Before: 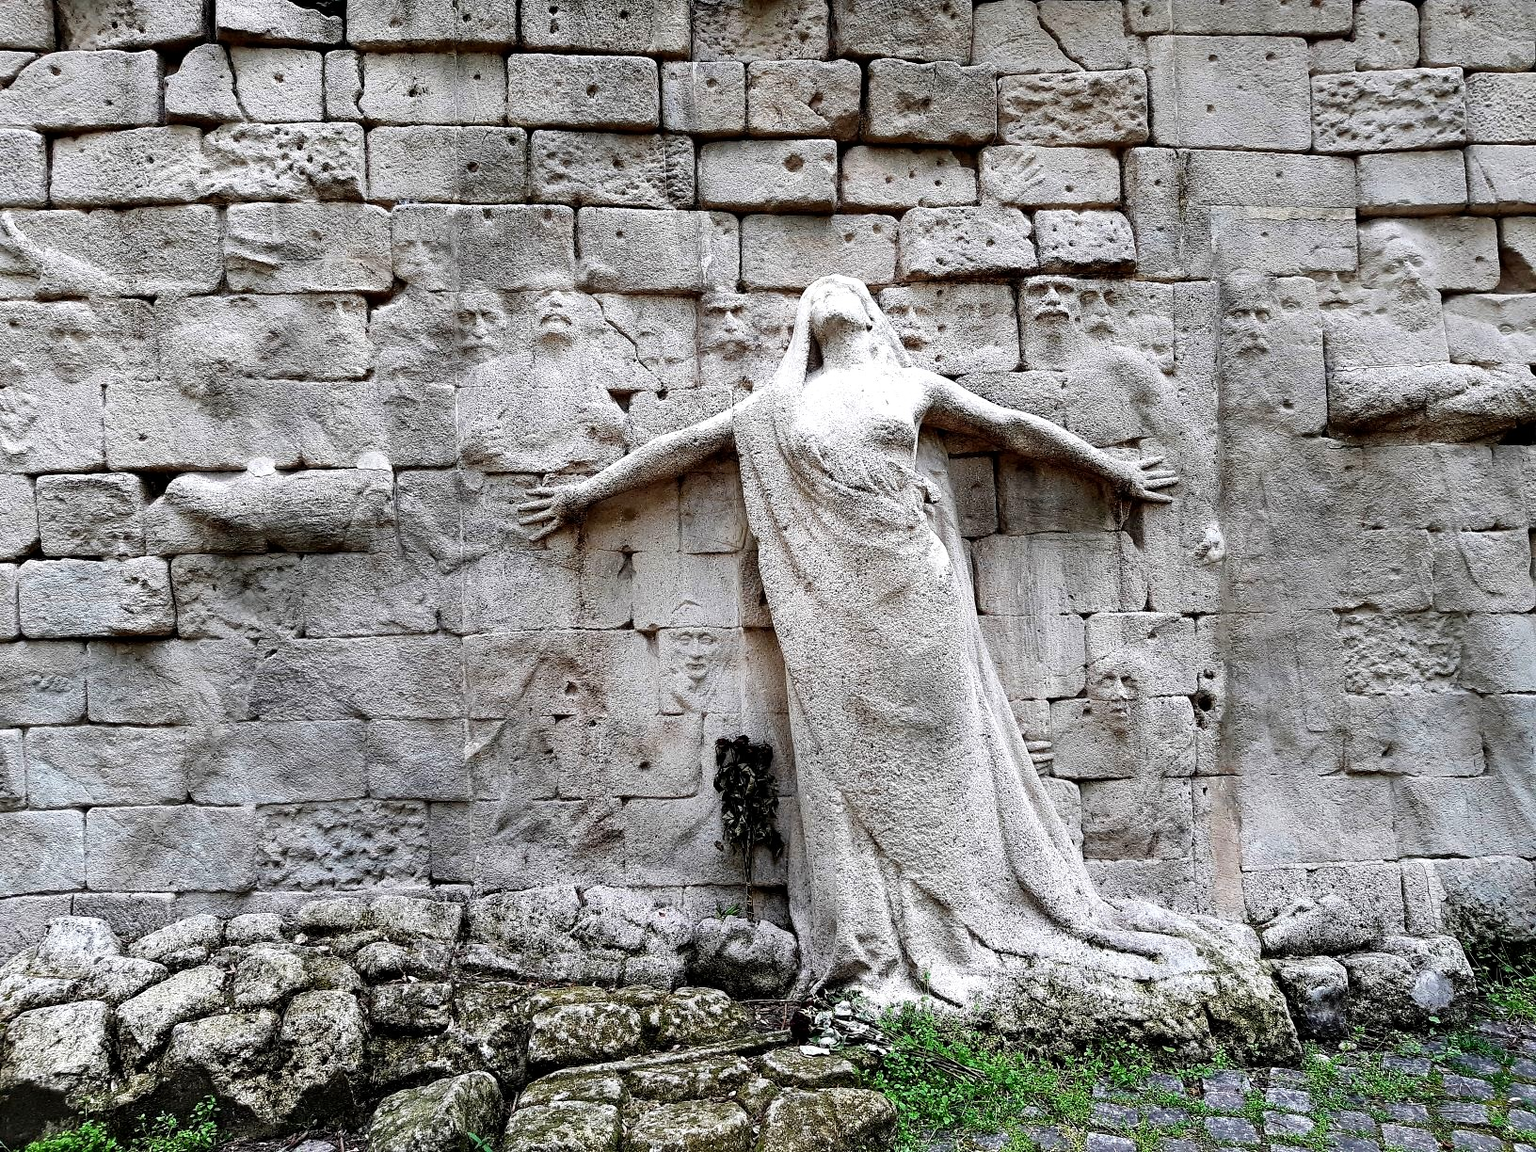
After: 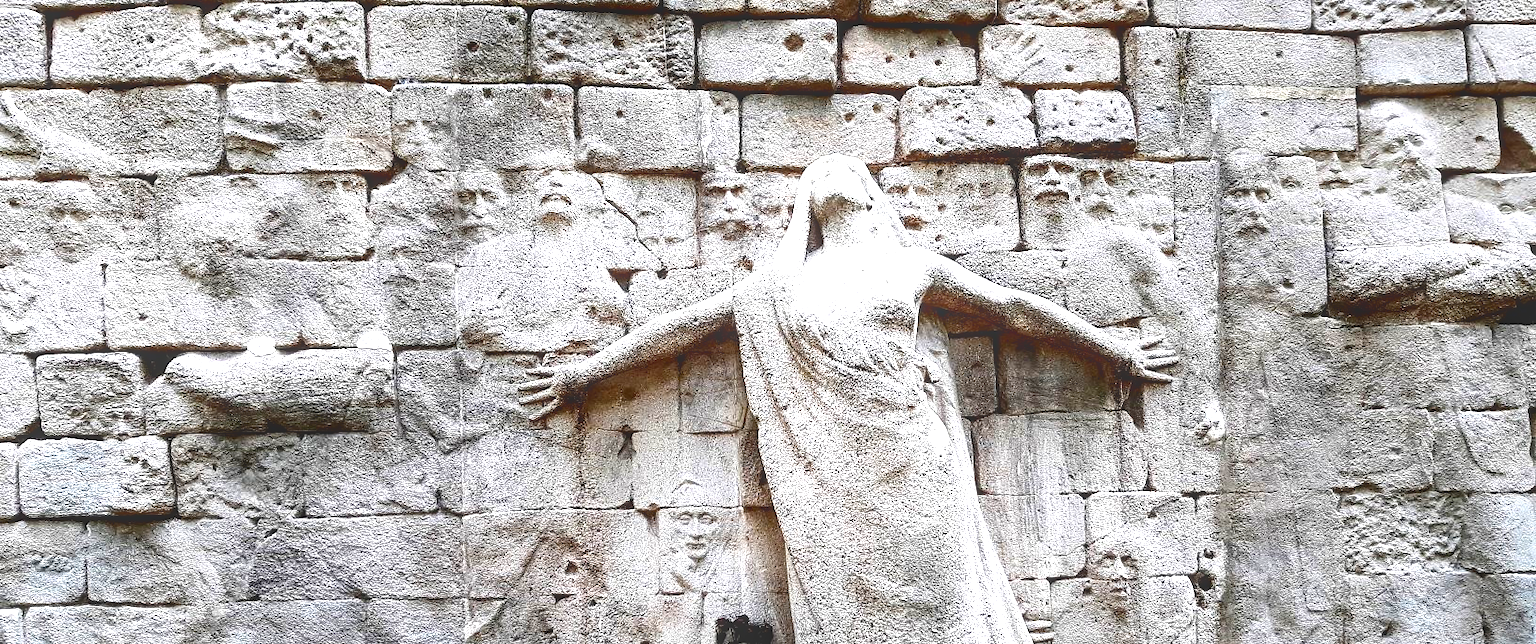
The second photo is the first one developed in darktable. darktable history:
contrast brightness saturation: contrast 0.134, brightness -0.241, saturation 0.137
exposure: black level correction 0, exposure 0.889 EV, compensate exposure bias true, compensate highlight preservation false
local contrast: highlights 47%, shadows 6%, detail 100%
crop and rotate: top 10.537%, bottom 33.435%
